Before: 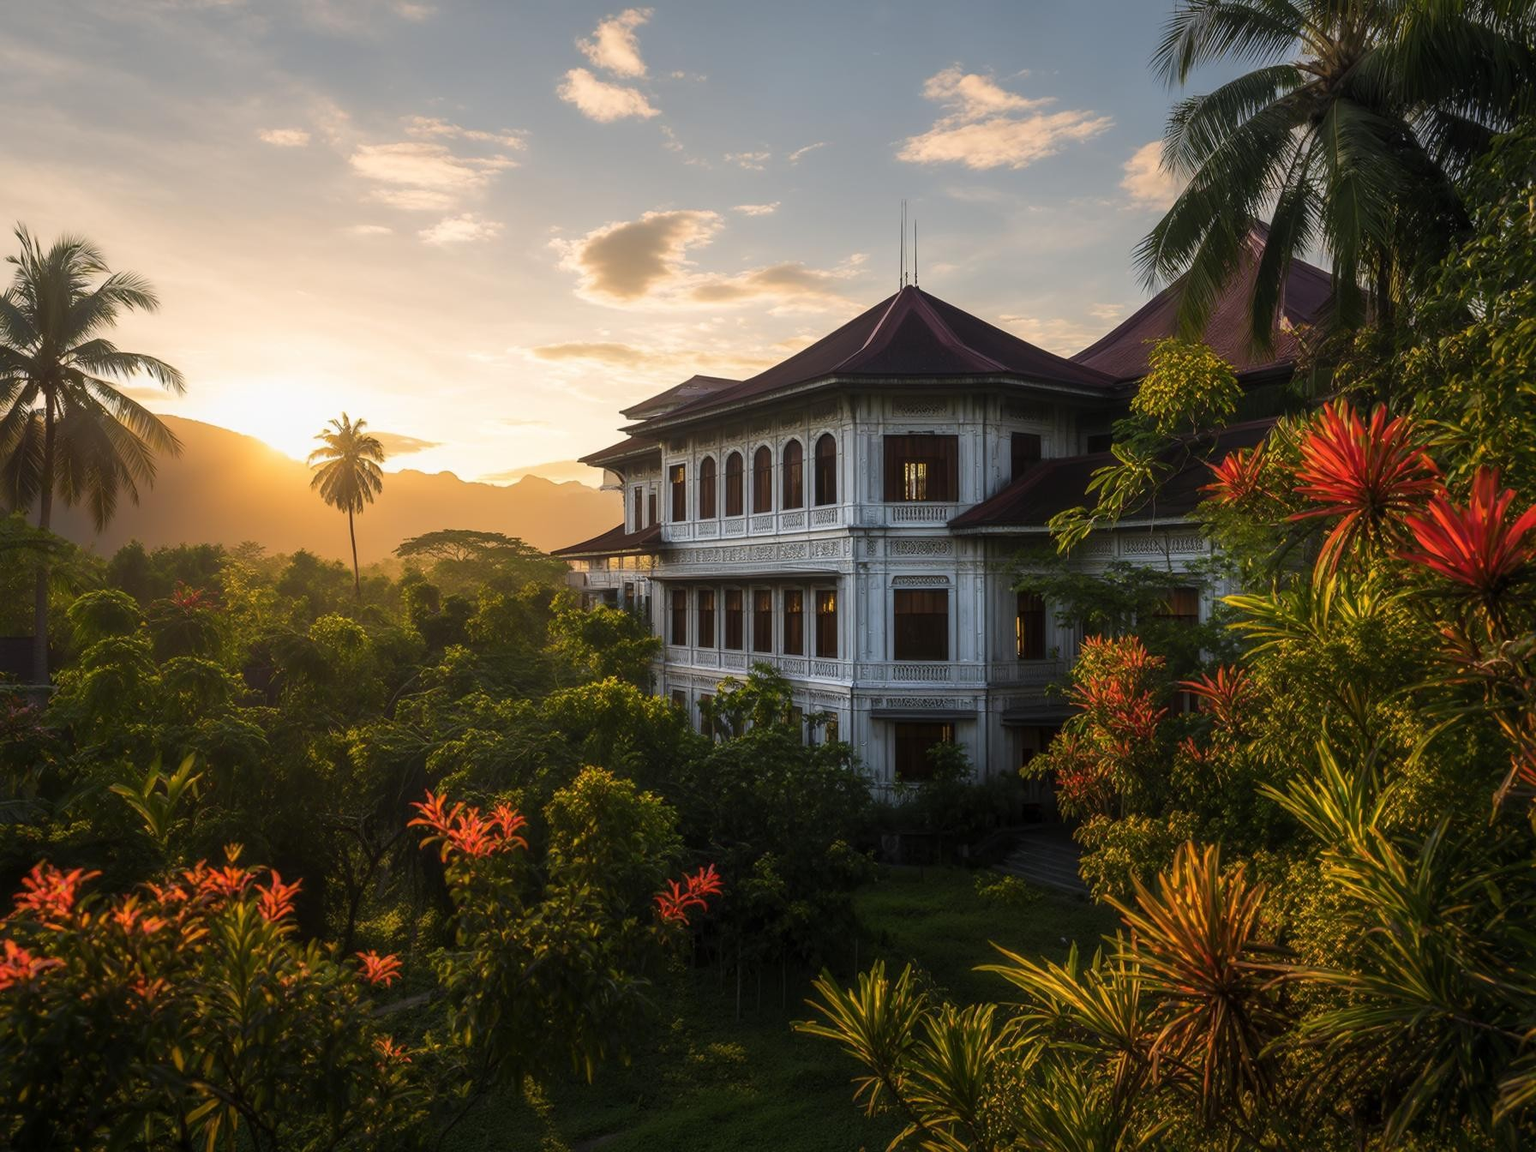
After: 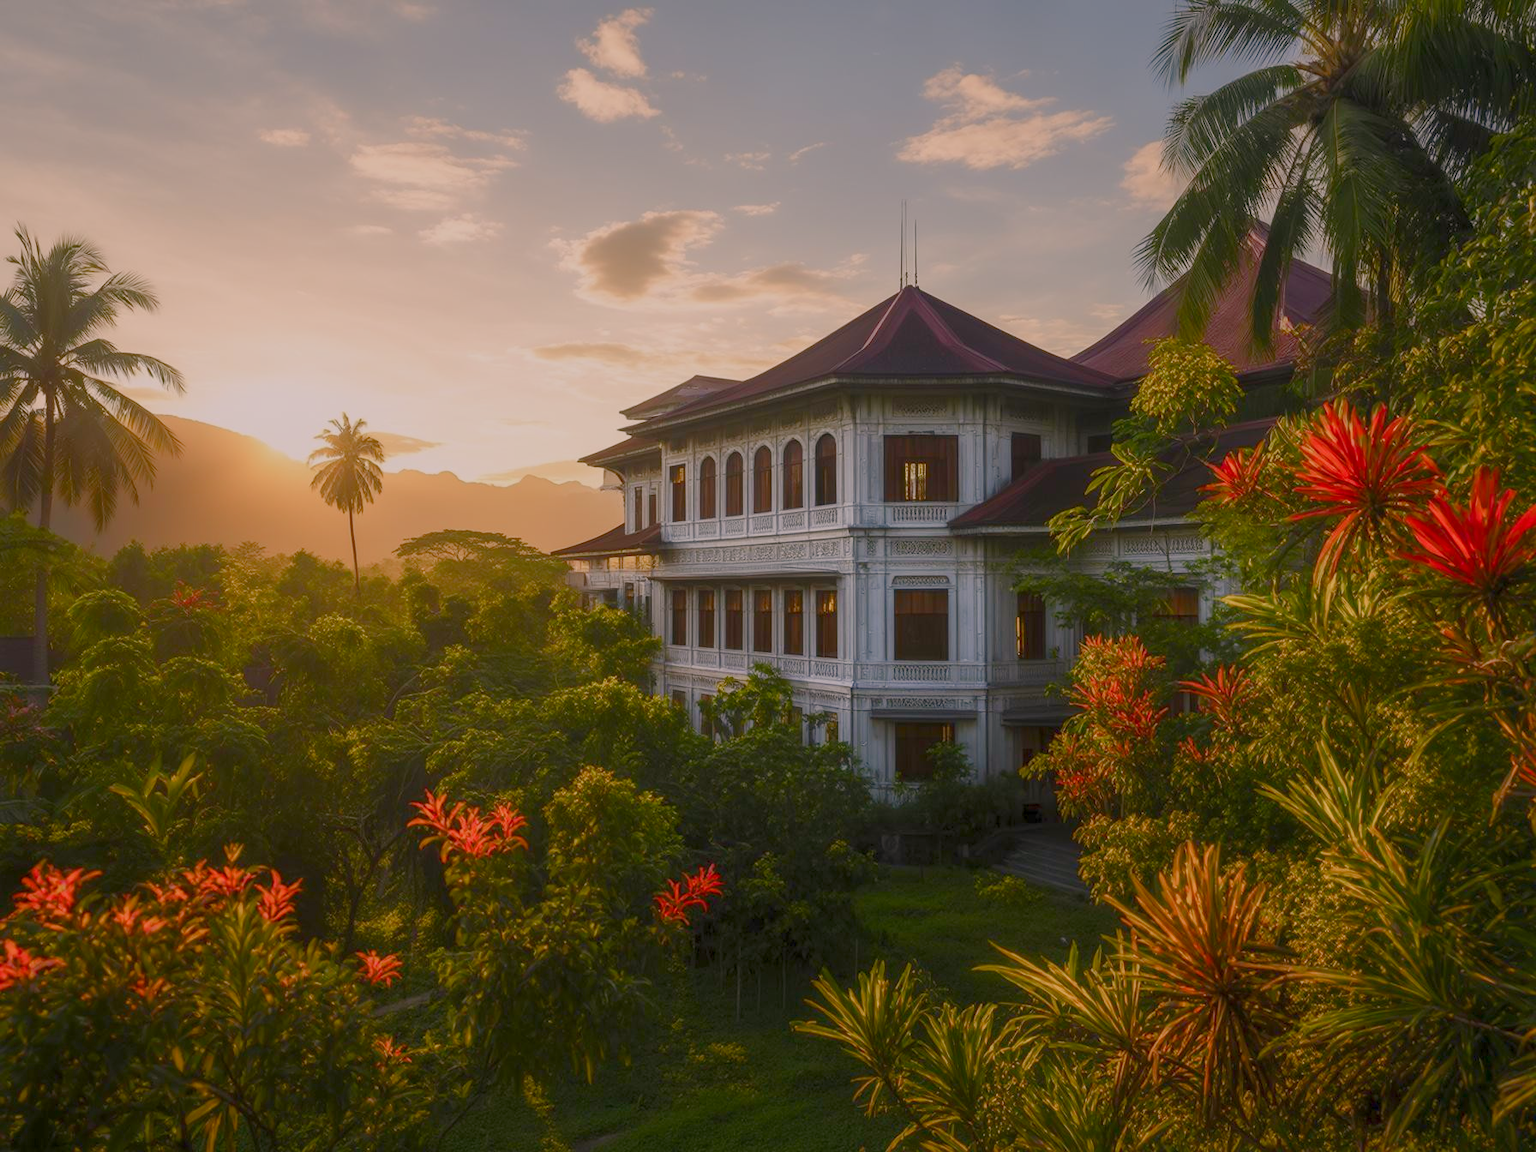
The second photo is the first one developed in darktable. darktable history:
color balance rgb: shadows lift › chroma 1%, shadows lift › hue 113°, highlights gain › chroma 0.2%, highlights gain › hue 333°, perceptual saturation grading › global saturation 20%, perceptual saturation grading › highlights -50%, perceptual saturation grading › shadows 25%, contrast -30%
color correction: highlights a* 7.34, highlights b* 4.37
